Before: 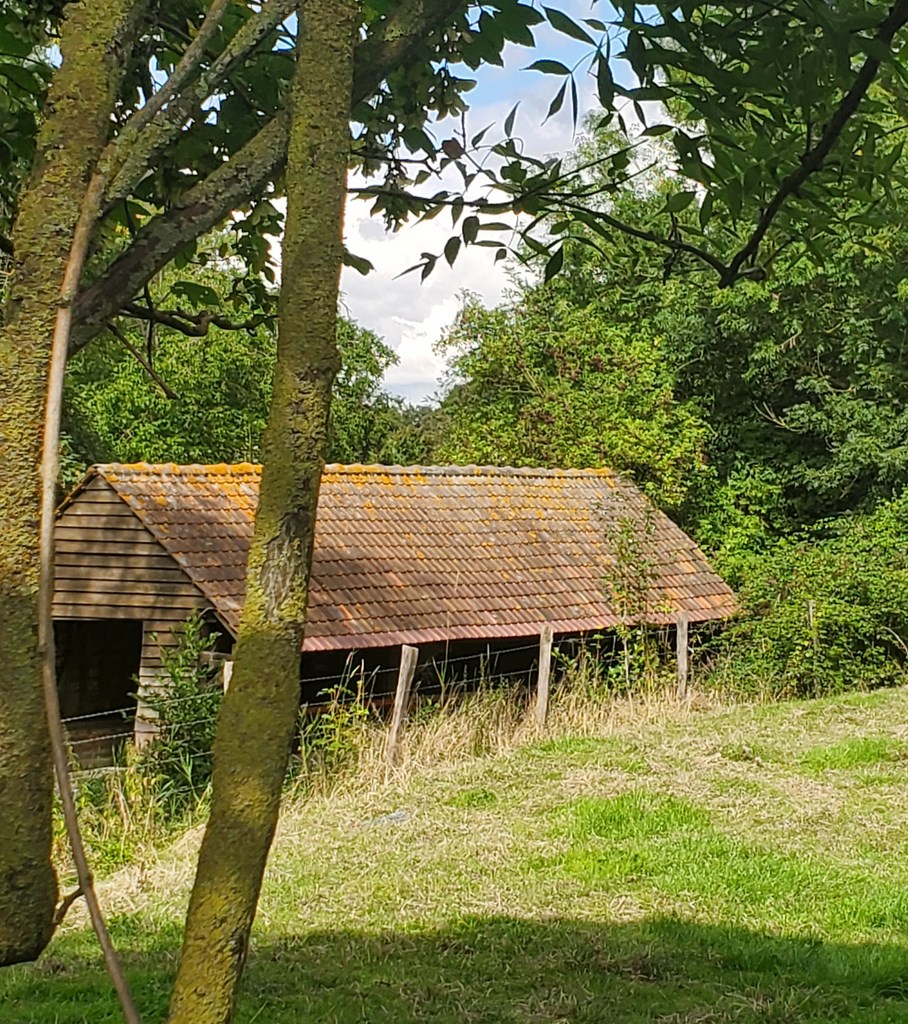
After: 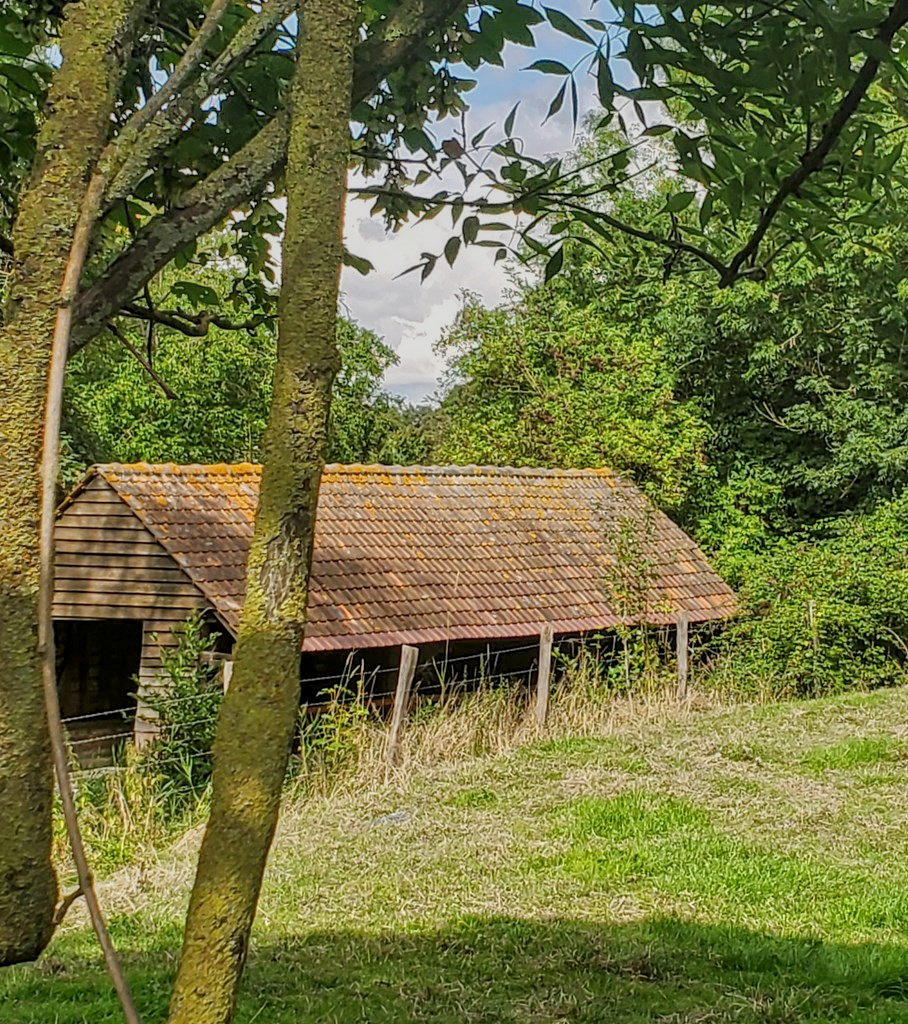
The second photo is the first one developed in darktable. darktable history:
exposure: exposure 0.375 EV, compensate highlight preservation false
local contrast: detail 130%
white balance: emerald 1
tone equalizer: -8 EV -0.002 EV, -7 EV 0.005 EV, -6 EV -0.008 EV, -5 EV 0.007 EV, -4 EV -0.042 EV, -3 EV -0.233 EV, -2 EV -0.662 EV, -1 EV -0.983 EV, +0 EV -0.969 EV, smoothing diameter 2%, edges refinement/feathering 20, mask exposure compensation -1.57 EV, filter diffusion 5
